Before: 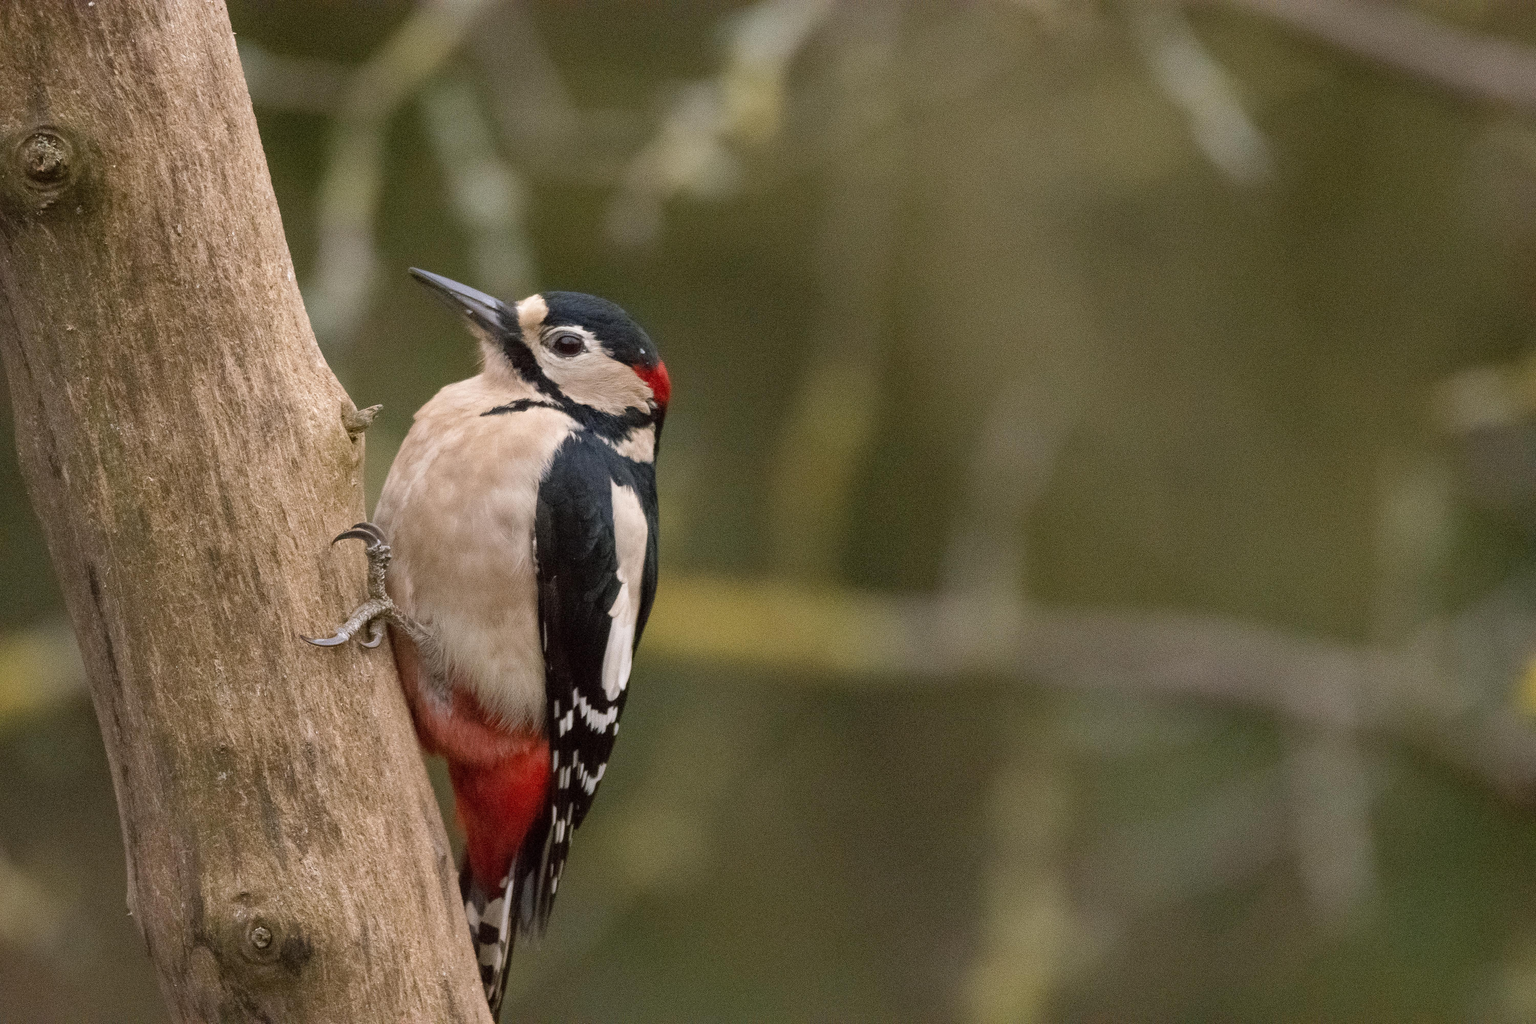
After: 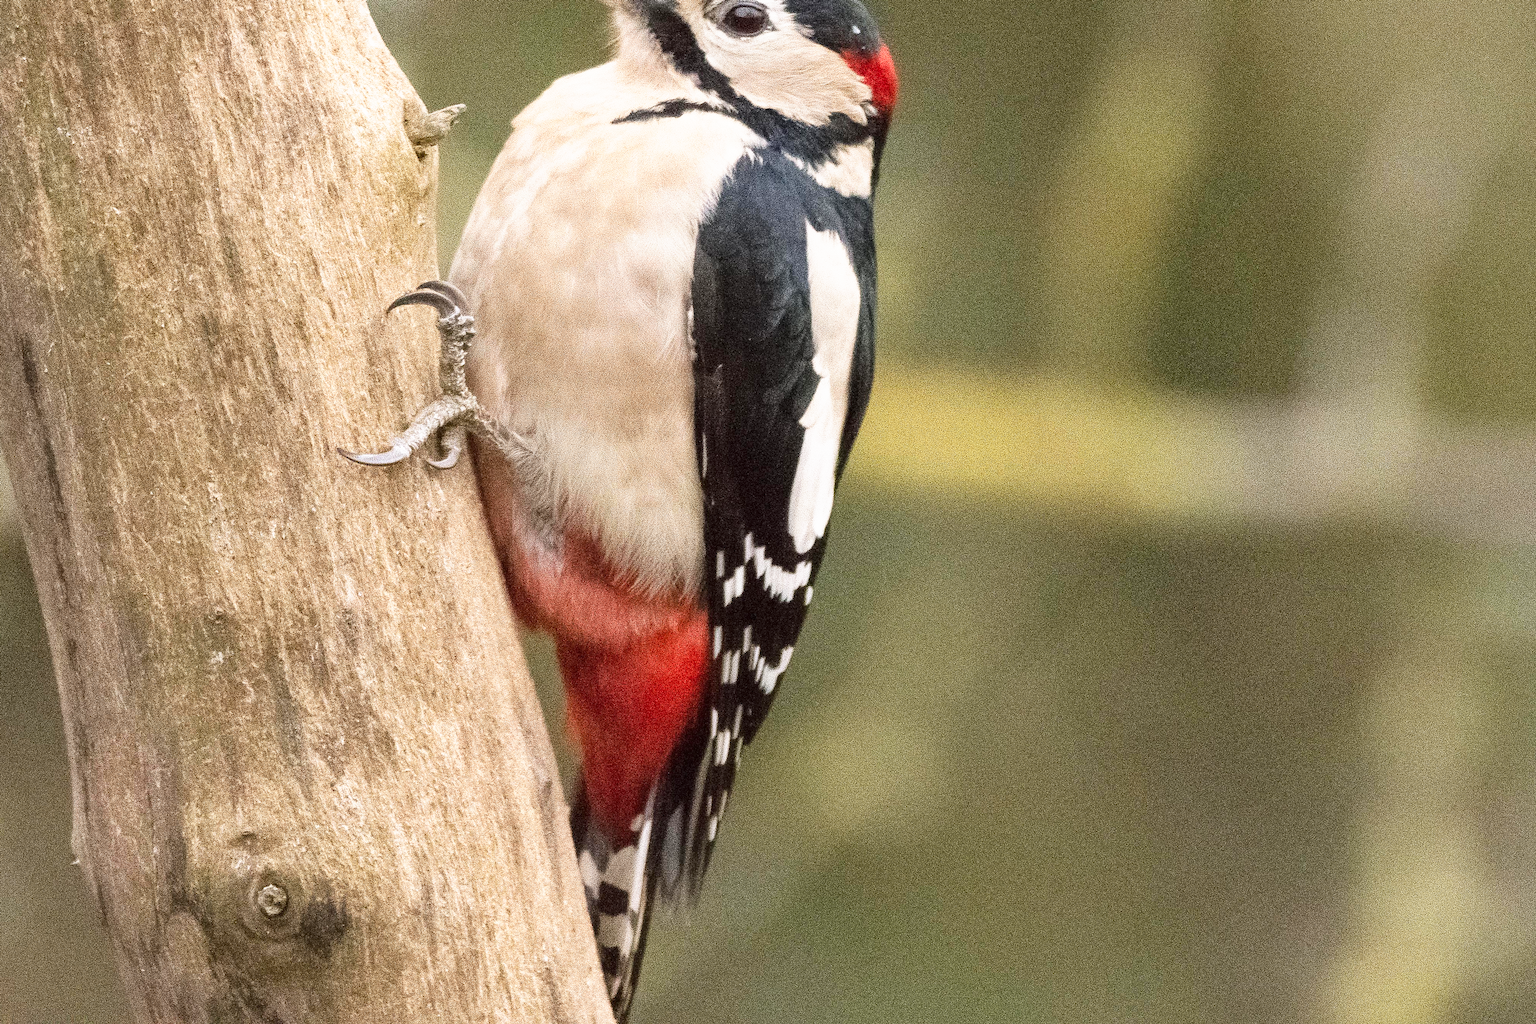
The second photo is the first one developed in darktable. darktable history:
crop and rotate: angle -0.82°, left 3.85%, top 31.828%, right 27.992%
base curve: curves: ch0 [(0, 0) (0.495, 0.917) (1, 1)], preserve colors none
